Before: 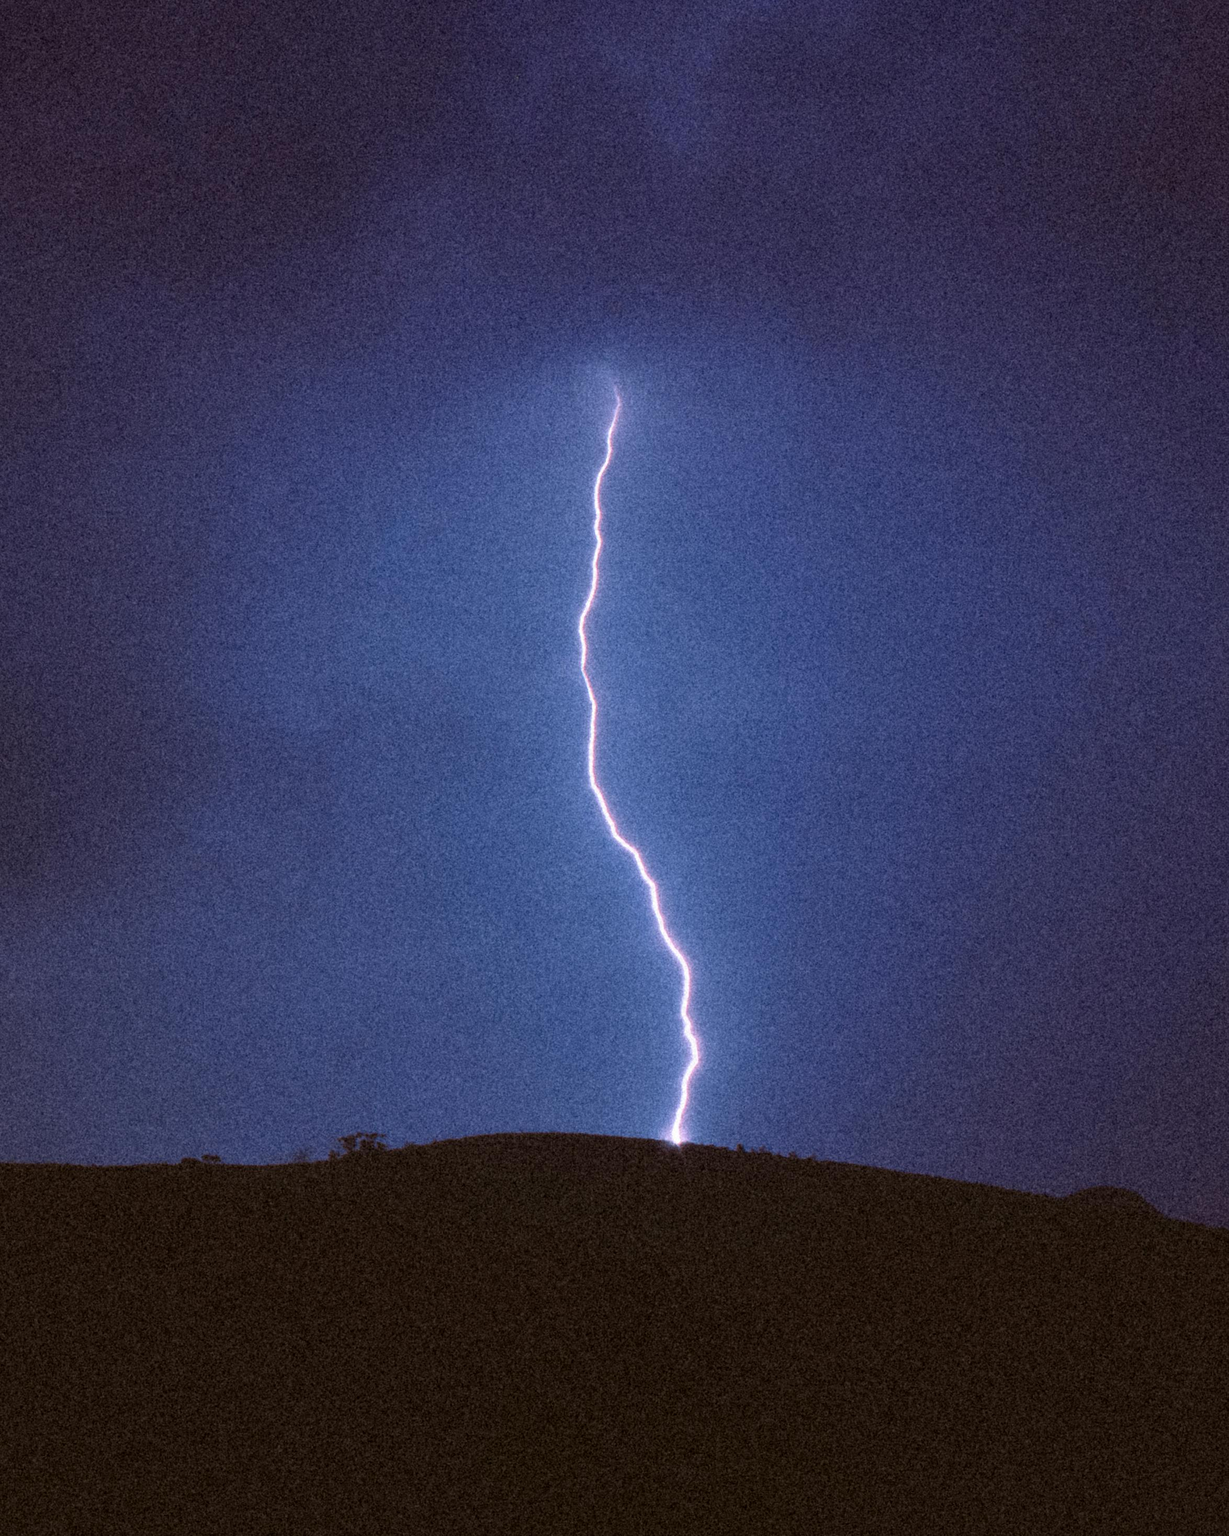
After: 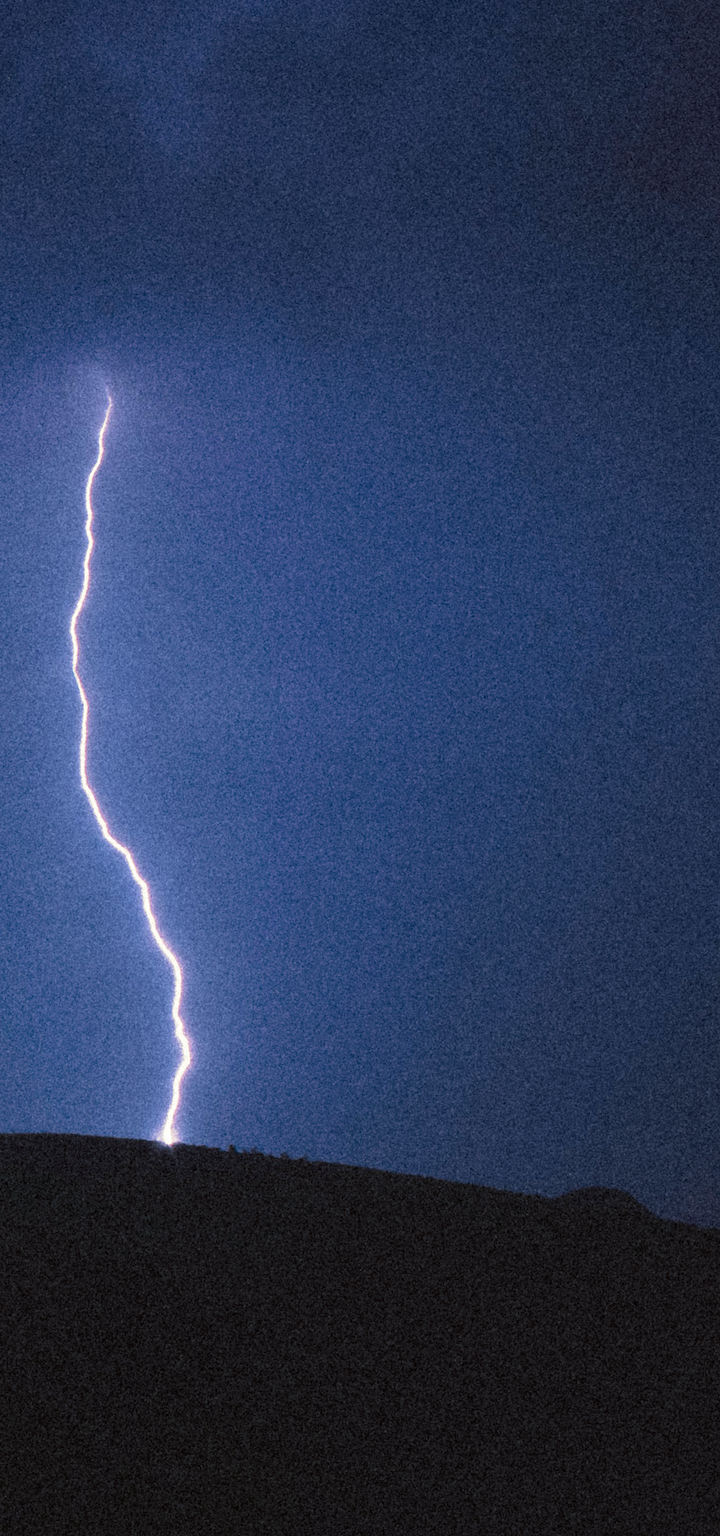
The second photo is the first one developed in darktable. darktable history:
crop: left 41.402%
split-toning: shadows › hue 216°, shadows › saturation 1, highlights › hue 57.6°, balance -33.4
